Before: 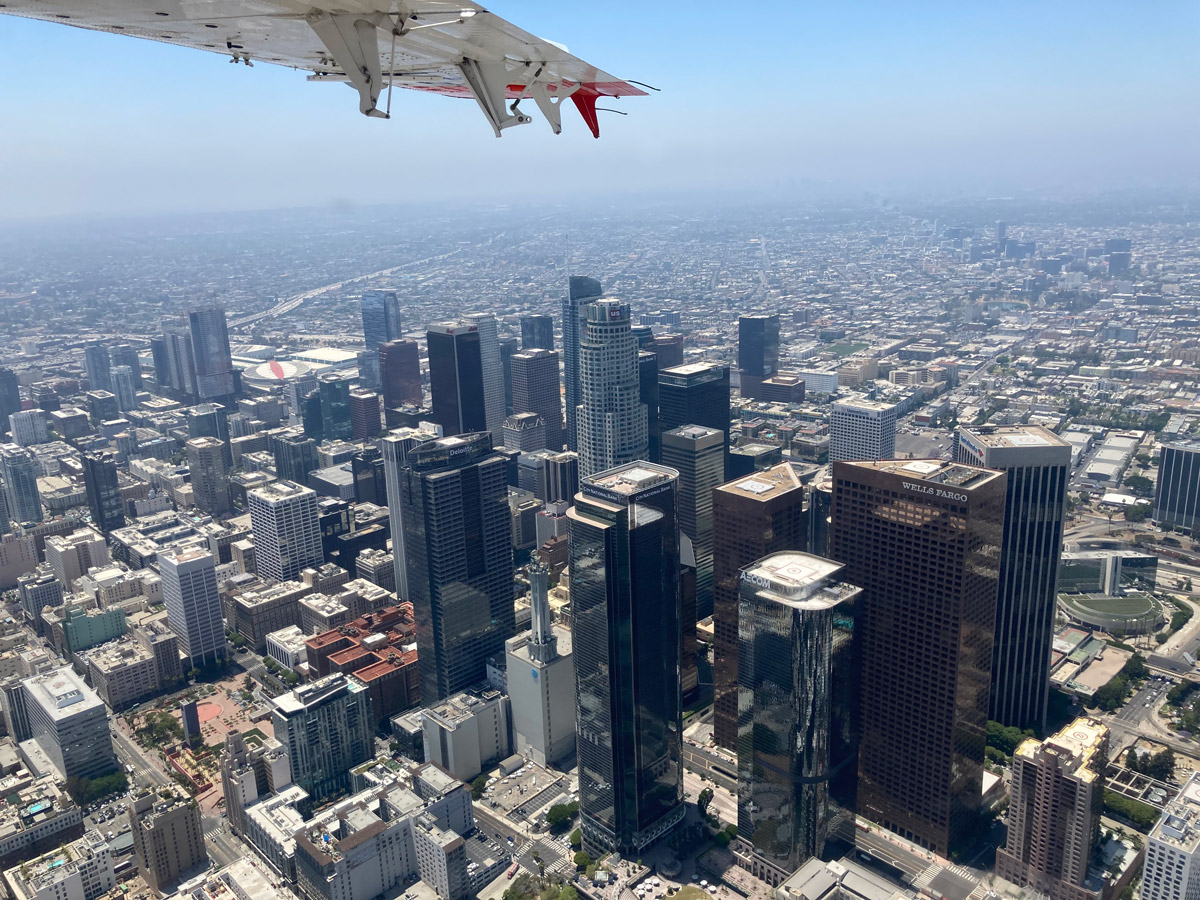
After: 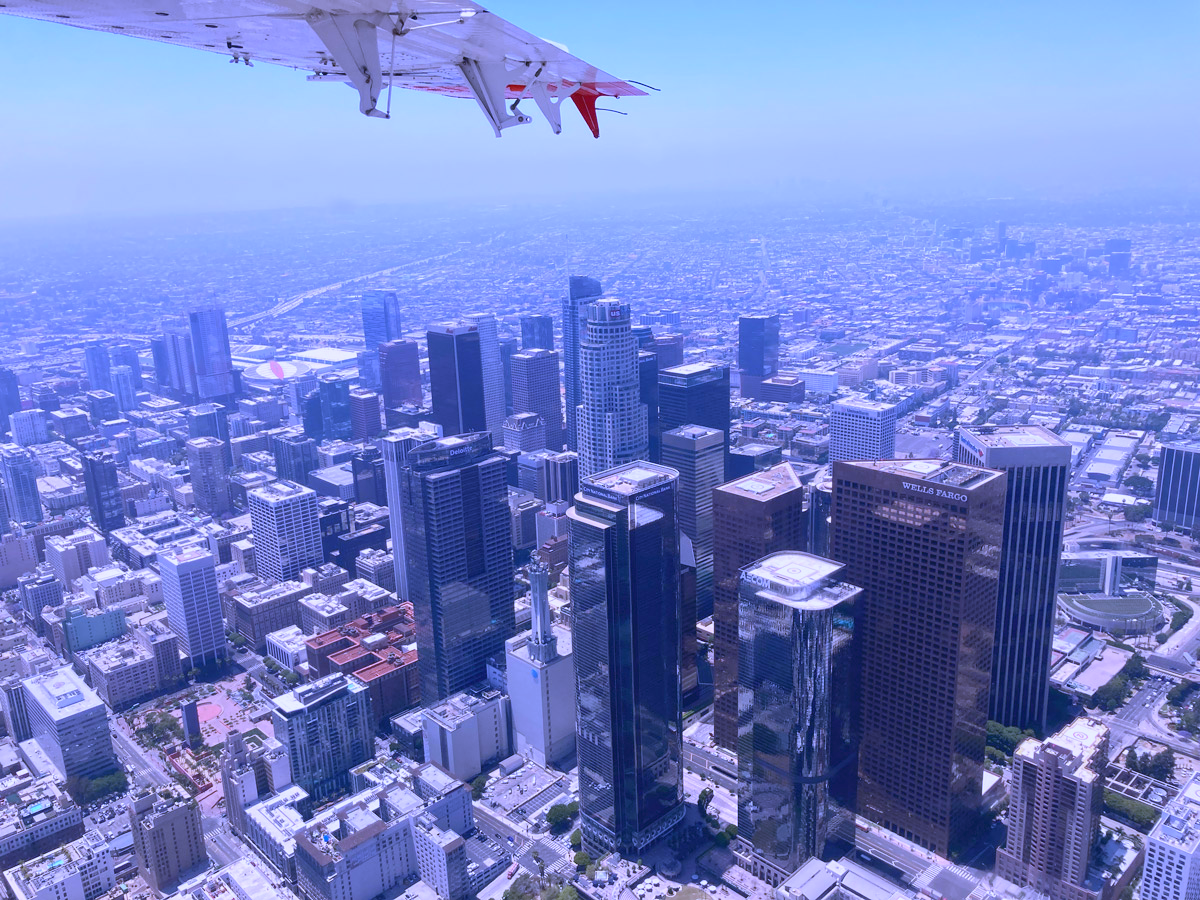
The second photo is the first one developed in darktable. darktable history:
contrast brightness saturation: contrast -0.11
white balance: red 0.98, blue 1.61
levels: levels [0, 0.478, 1]
